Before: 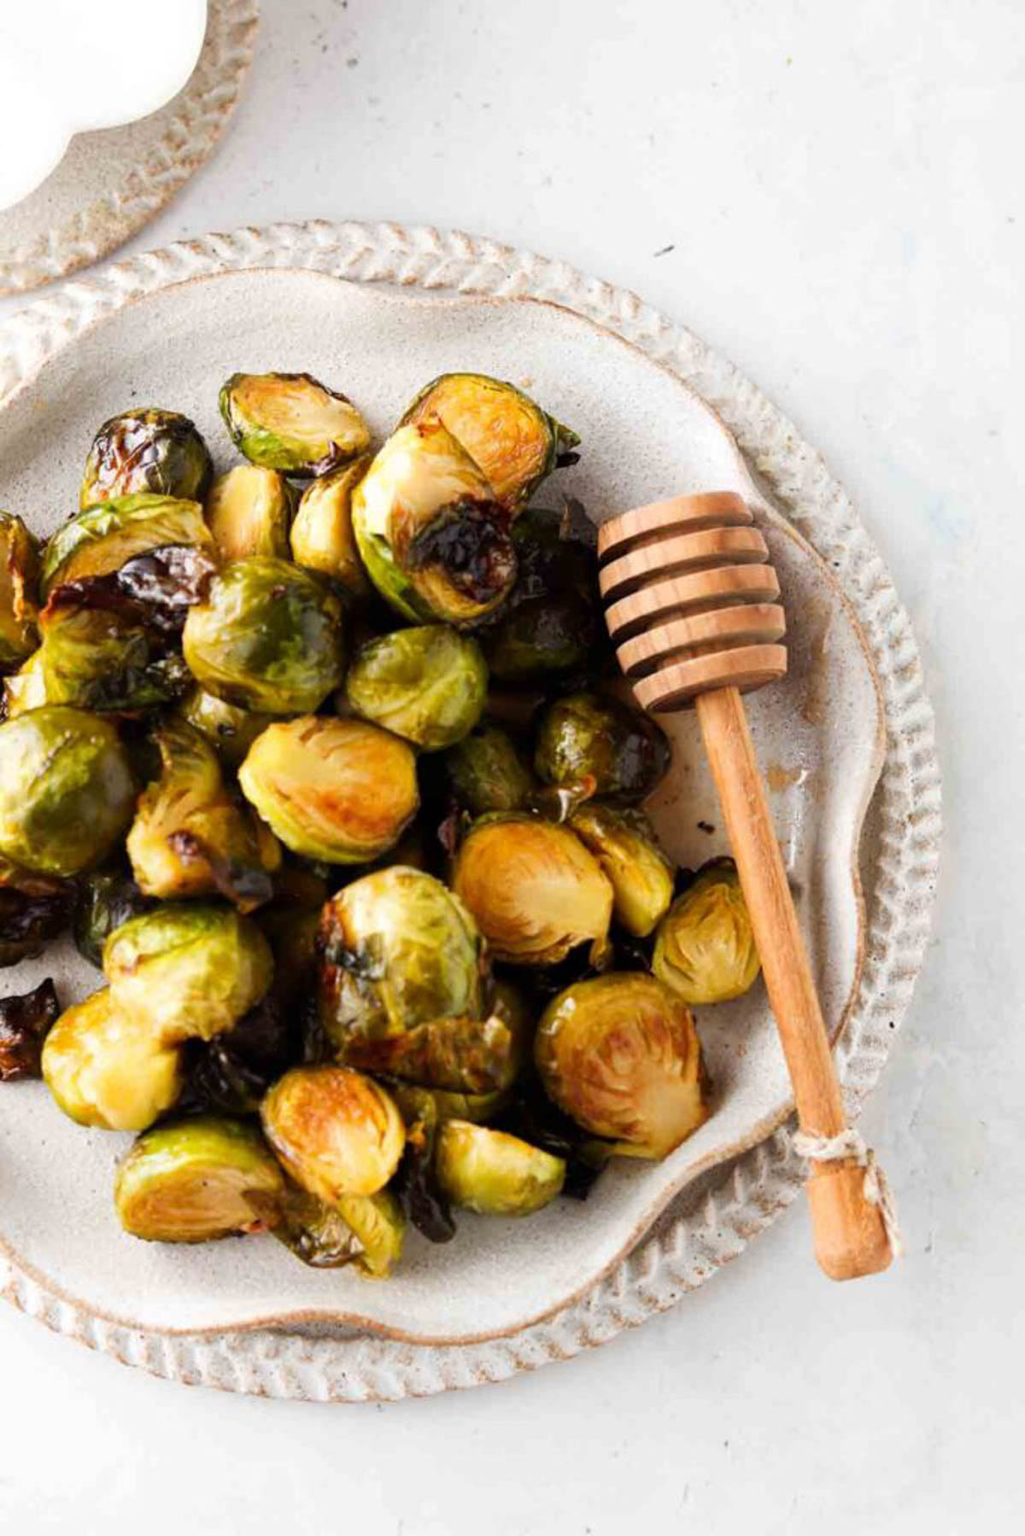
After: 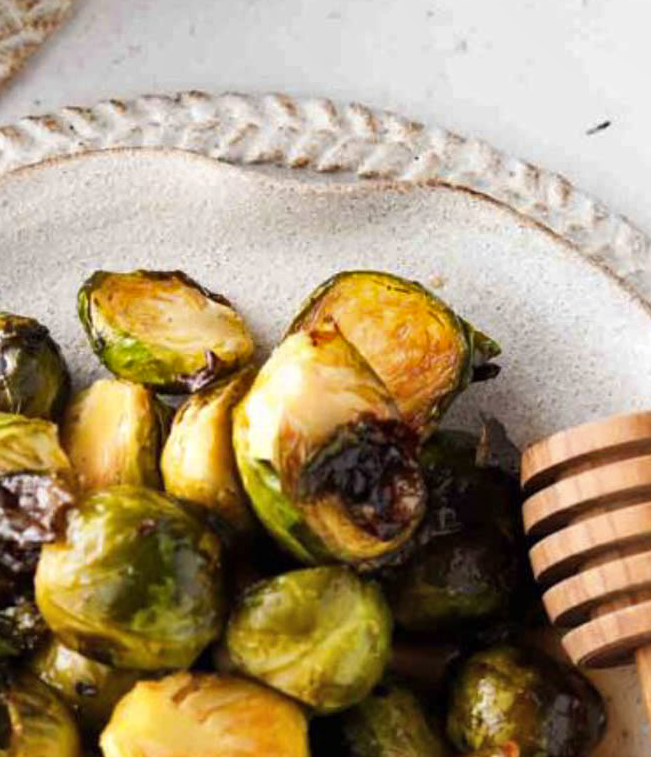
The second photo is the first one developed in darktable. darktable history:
crop: left 14.952%, top 9.25%, right 30.737%, bottom 48.639%
tone equalizer: on, module defaults
shadows and highlights: soften with gaussian
color zones: curves: ch0 [(0.068, 0.464) (0.25, 0.5) (0.48, 0.508) (0.75, 0.536) (0.886, 0.476) (0.967, 0.456)]; ch1 [(0.066, 0.456) (0.25, 0.5) (0.616, 0.508) (0.746, 0.56) (0.934, 0.444)]
